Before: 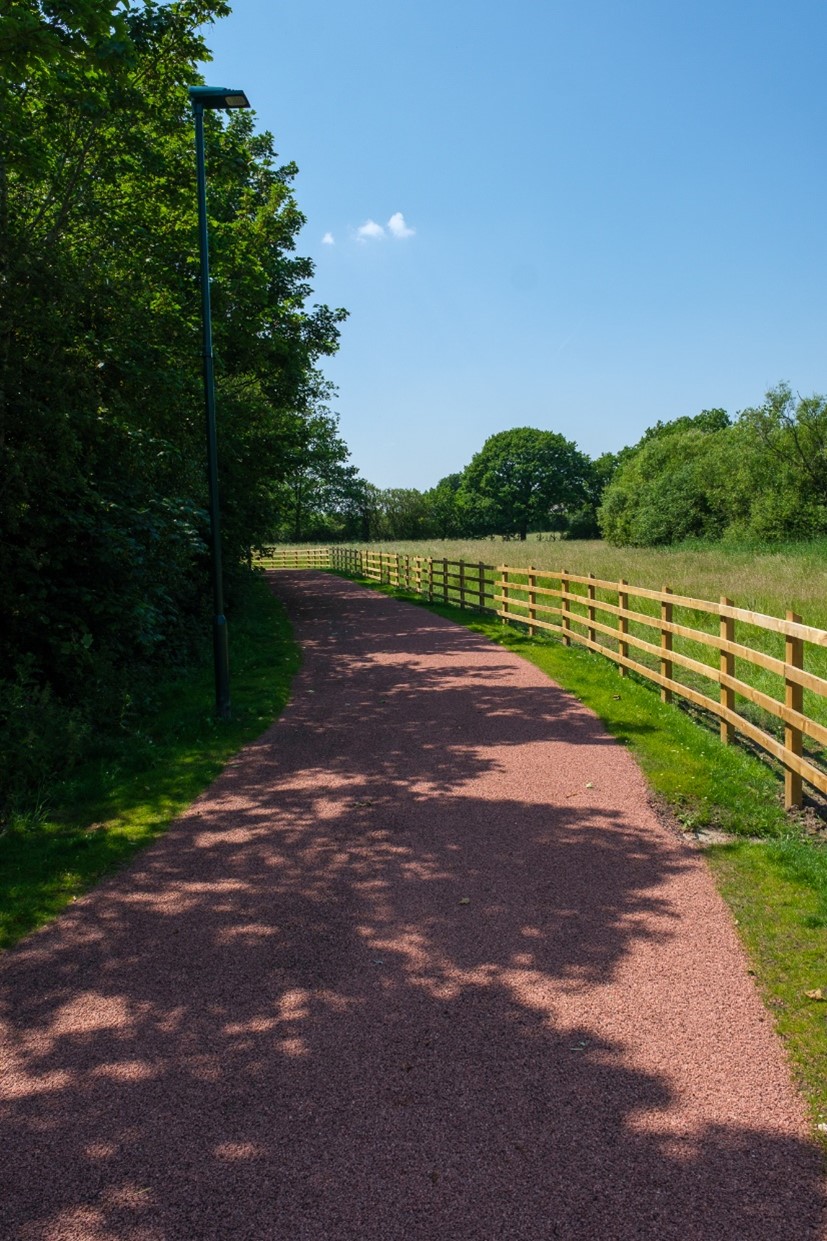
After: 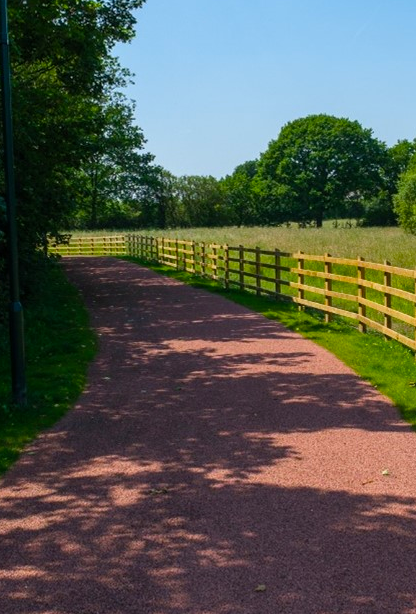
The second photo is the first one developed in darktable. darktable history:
crop: left 24.698%, top 25.259%, right 24.951%, bottom 25.253%
exposure: exposure -0.04 EV, compensate highlight preservation false
color balance rgb: shadows lift › hue 87.48°, perceptual saturation grading › global saturation 25.896%
